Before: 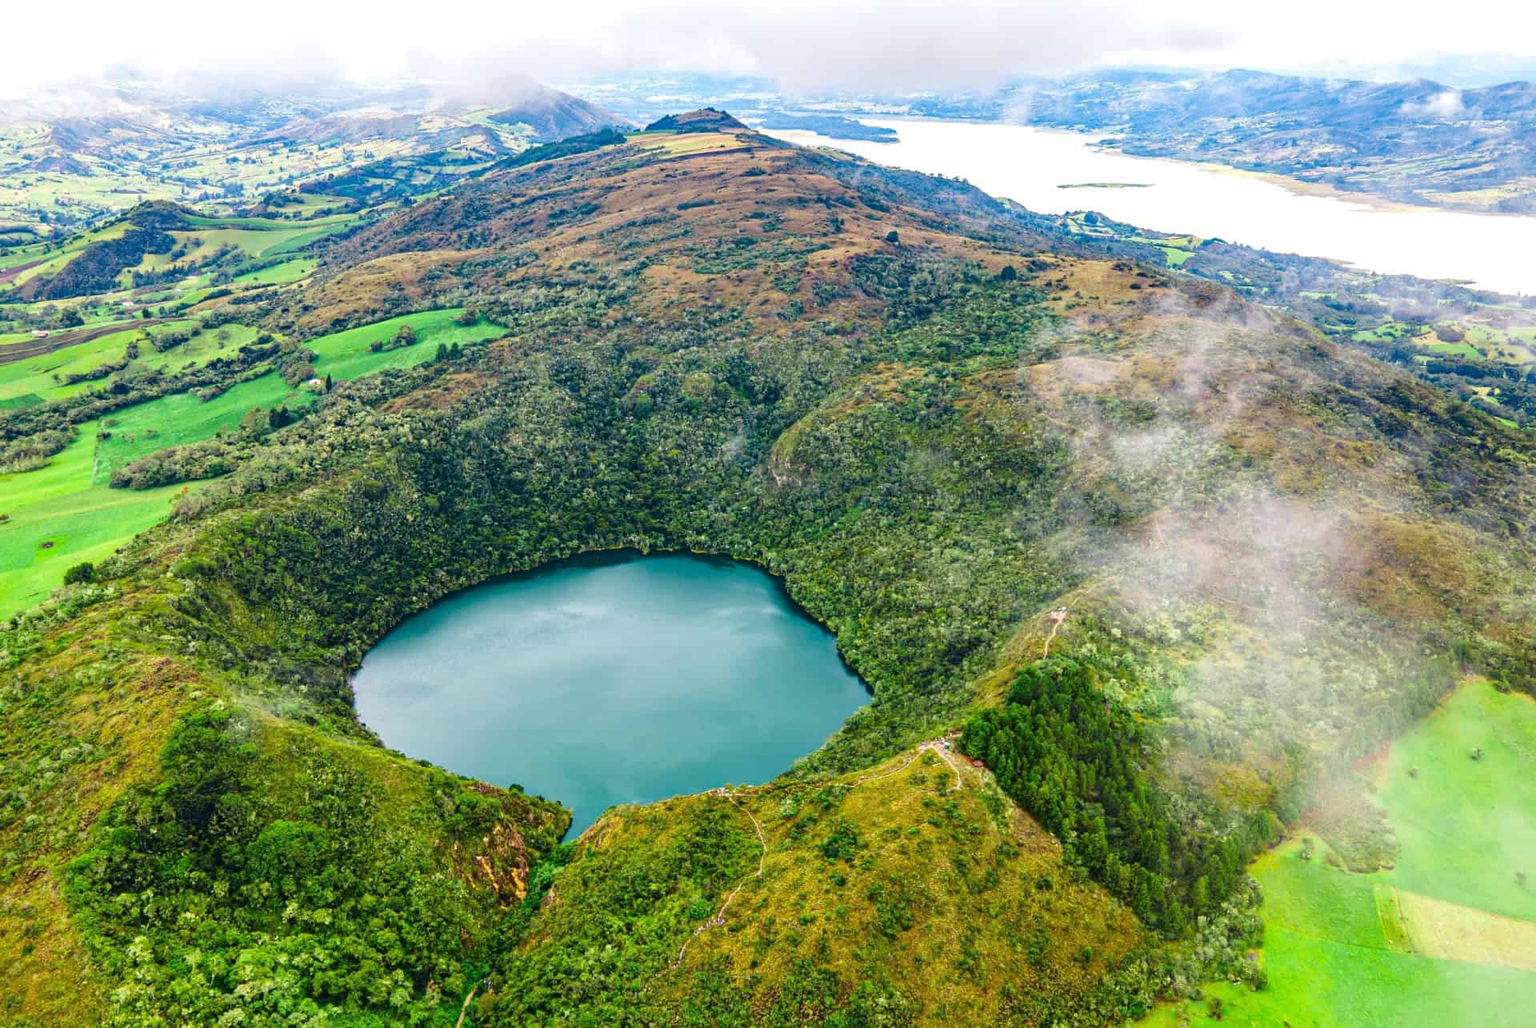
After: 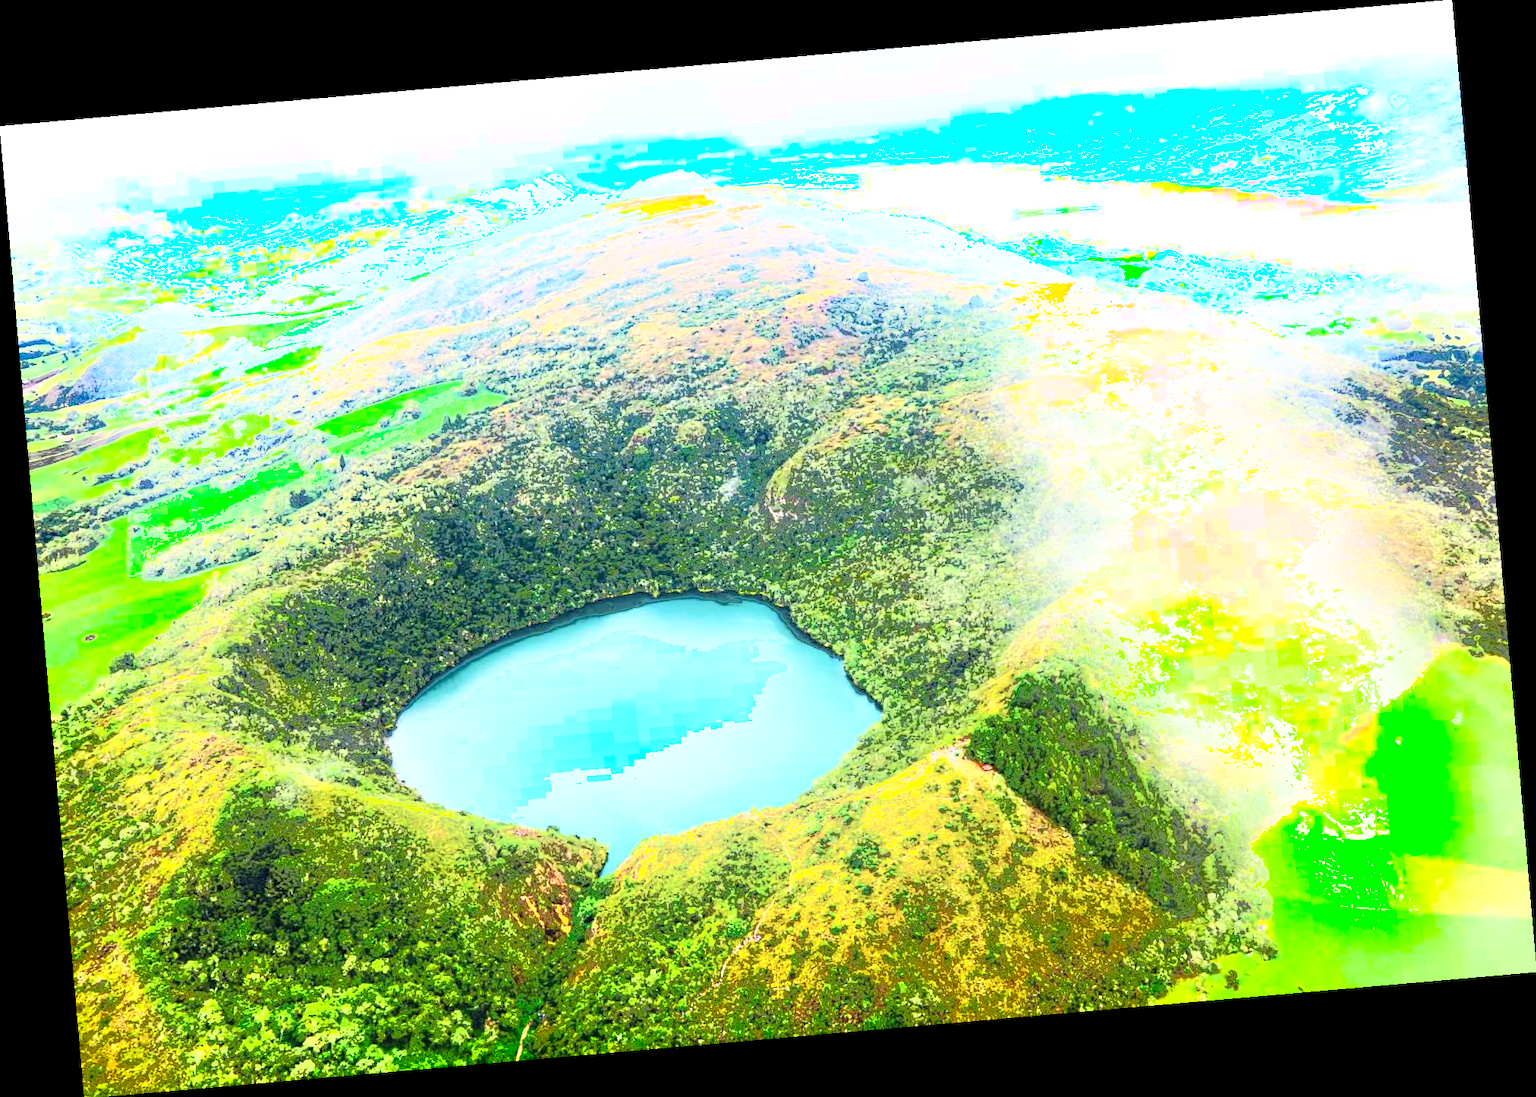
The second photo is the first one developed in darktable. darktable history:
exposure: black level correction 0.001, exposure 1.3 EV, compensate highlight preservation false
rotate and perspective: rotation -4.98°, automatic cropping off
fill light: exposure -0.73 EV, center 0.69, width 2.2
shadows and highlights: shadows -54.3, highlights 86.09, soften with gaussian
